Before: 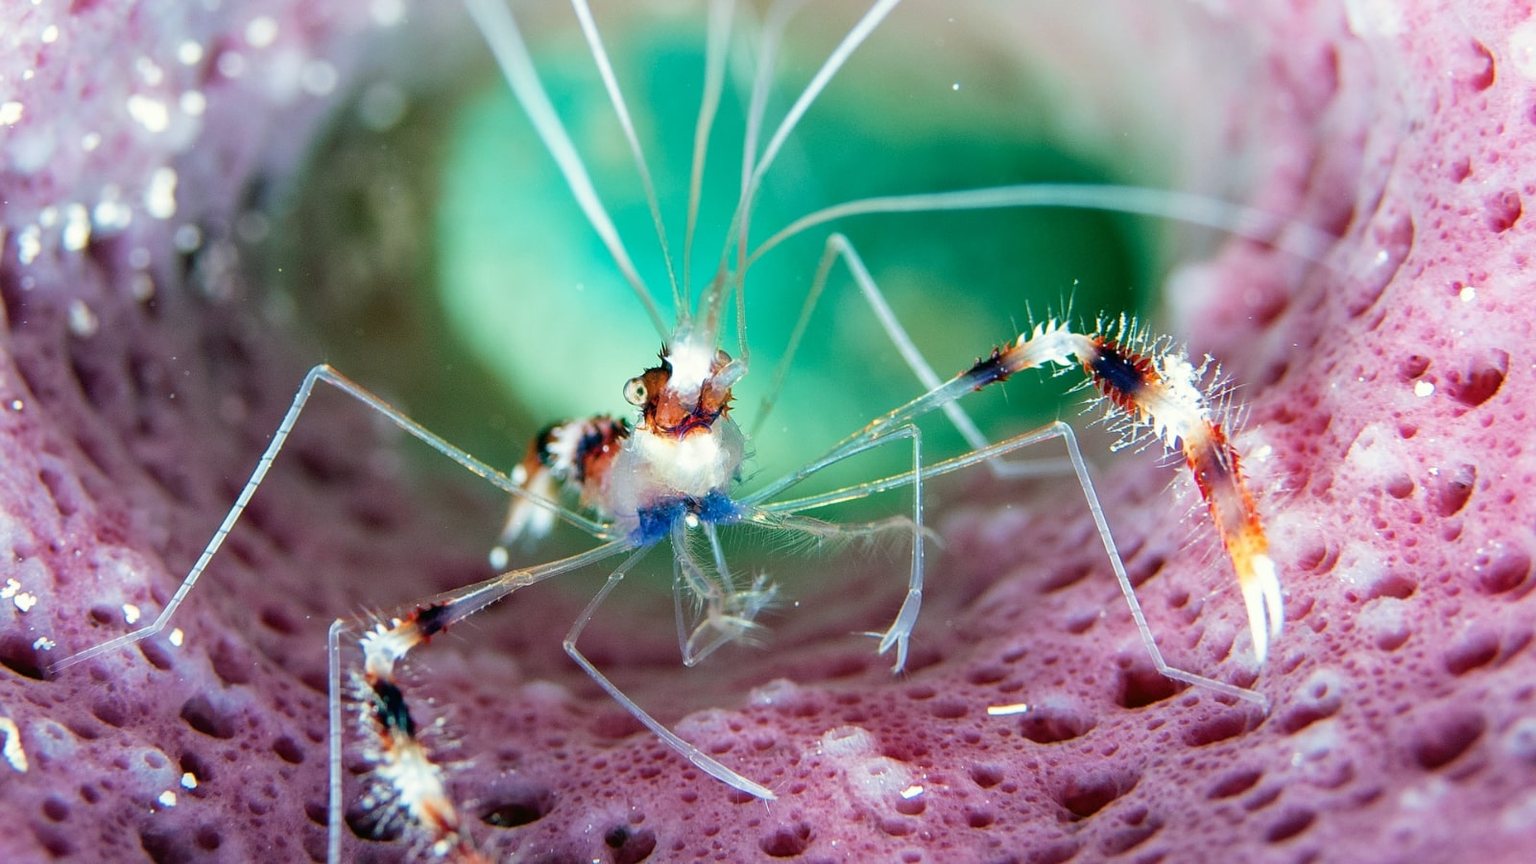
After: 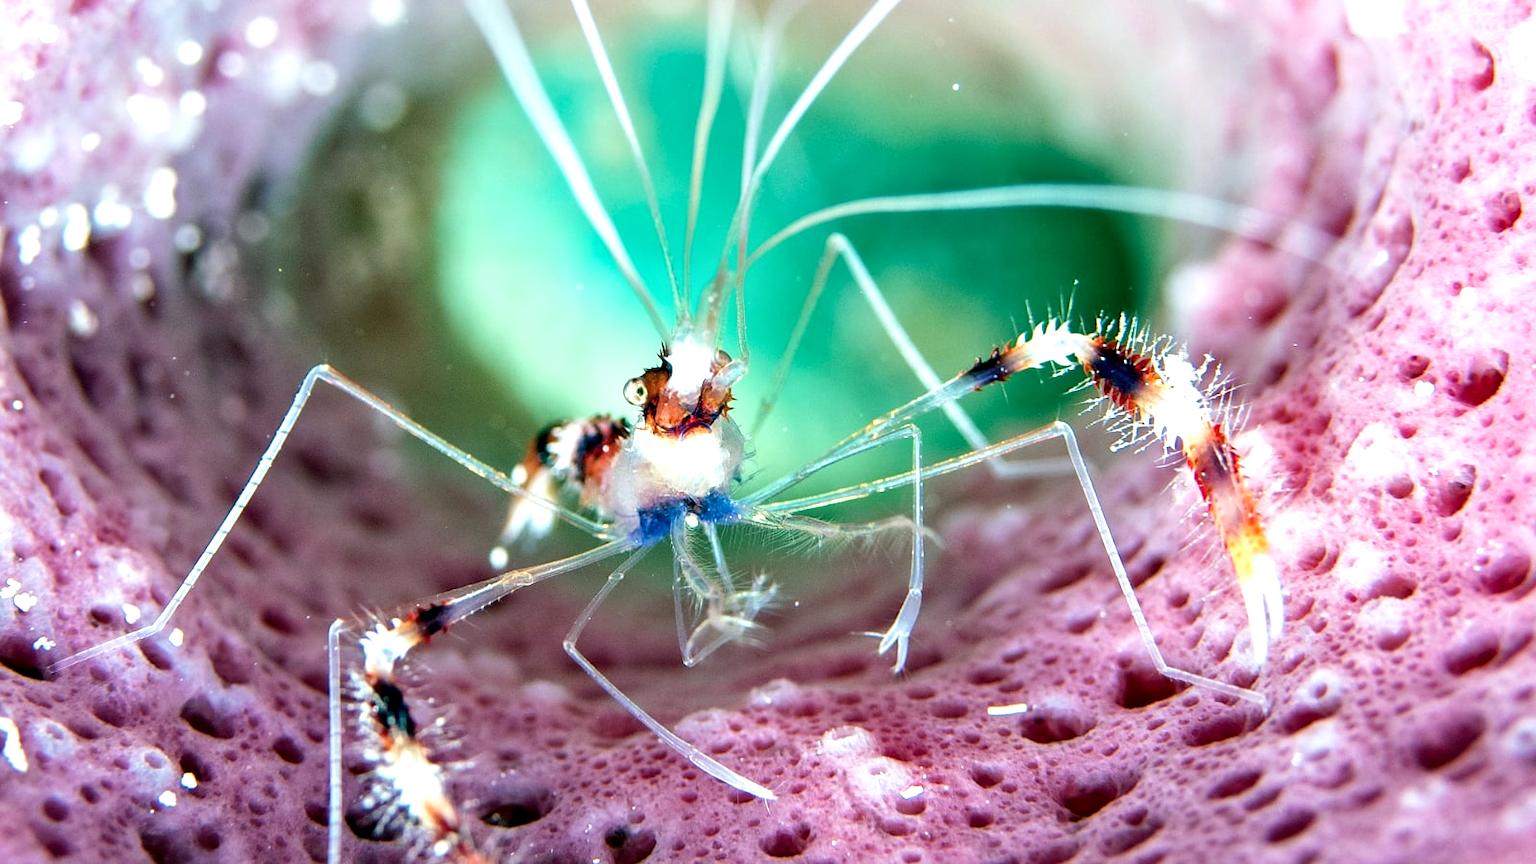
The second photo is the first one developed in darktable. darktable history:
contrast equalizer: y [[0.524, 0.538, 0.547, 0.548, 0.538, 0.524], [0.5 ×6], [0.5 ×6], [0 ×6], [0 ×6]]
exposure: black level correction 0, exposure 0.5 EV, compensate exposure bias true, compensate highlight preservation false
